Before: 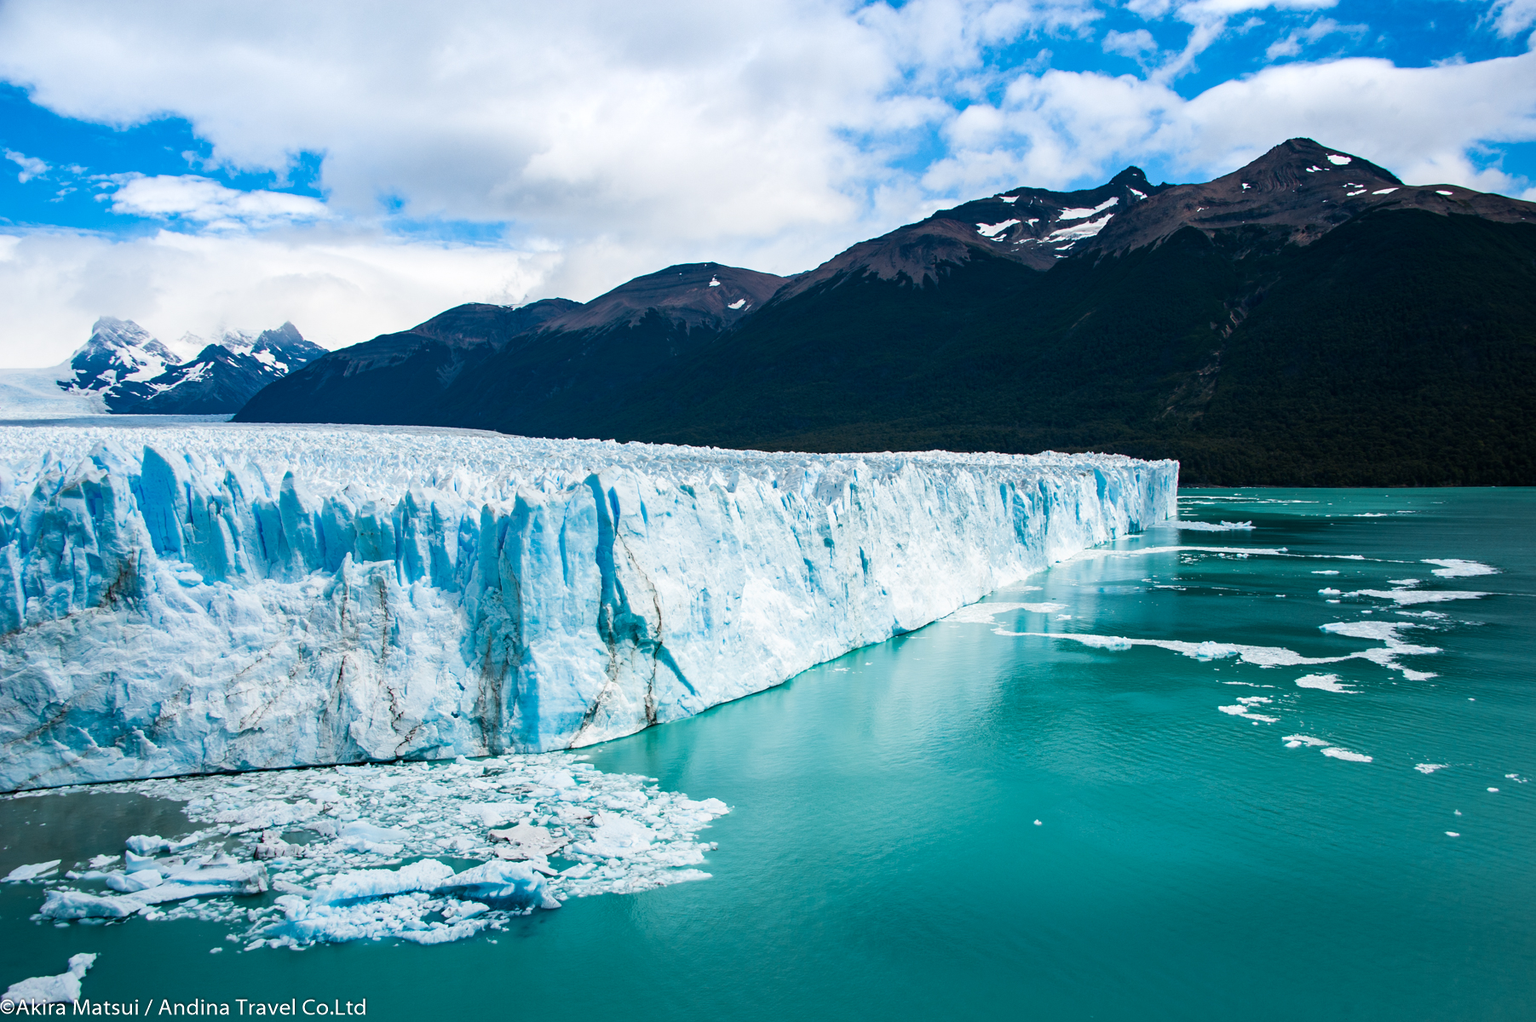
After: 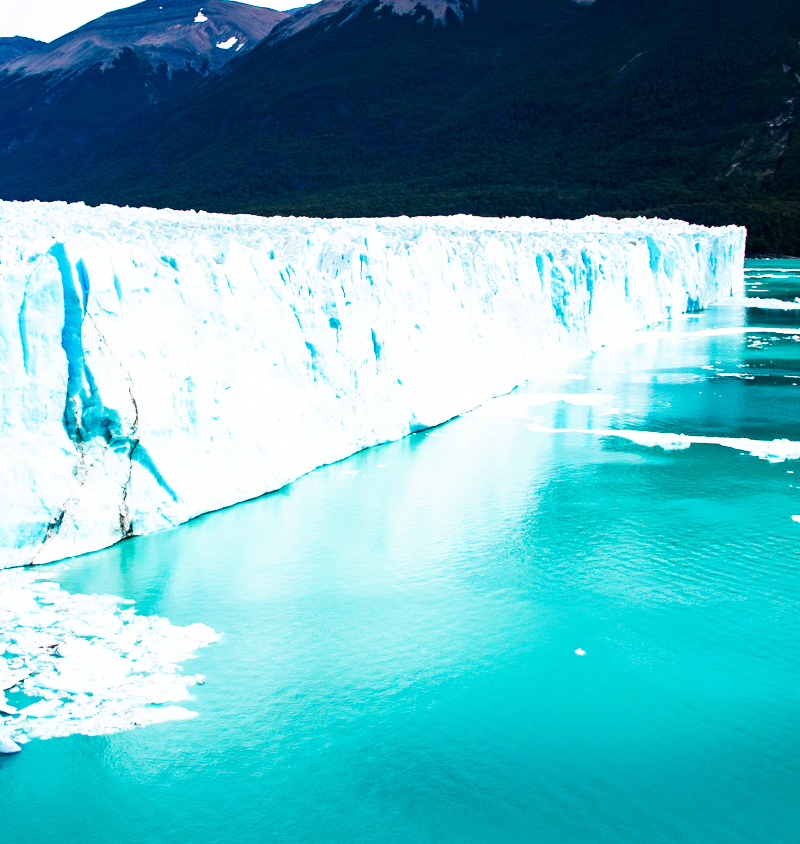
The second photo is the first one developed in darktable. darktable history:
crop: left 35.432%, top 26.233%, right 20.145%, bottom 3.432%
base curve: curves: ch0 [(0, 0) (0.007, 0.004) (0.027, 0.03) (0.046, 0.07) (0.207, 0.54) (0.442, 0.872) (0.673, 0.972) (1, 1)], preserve colors none
